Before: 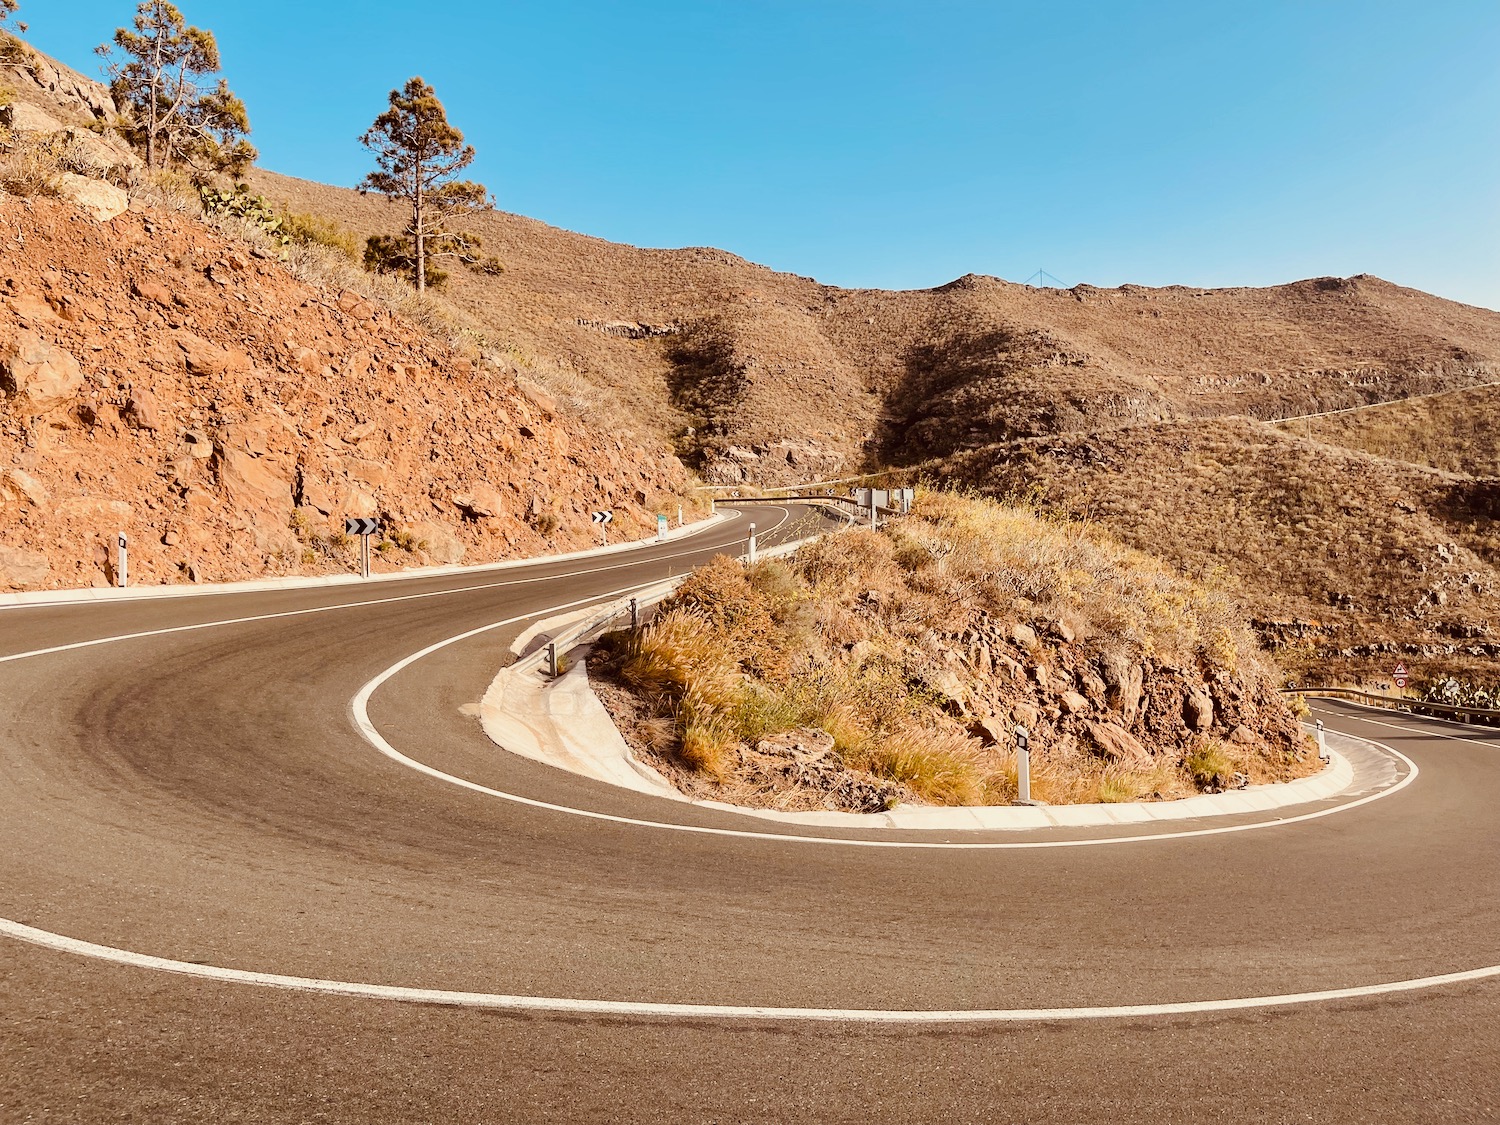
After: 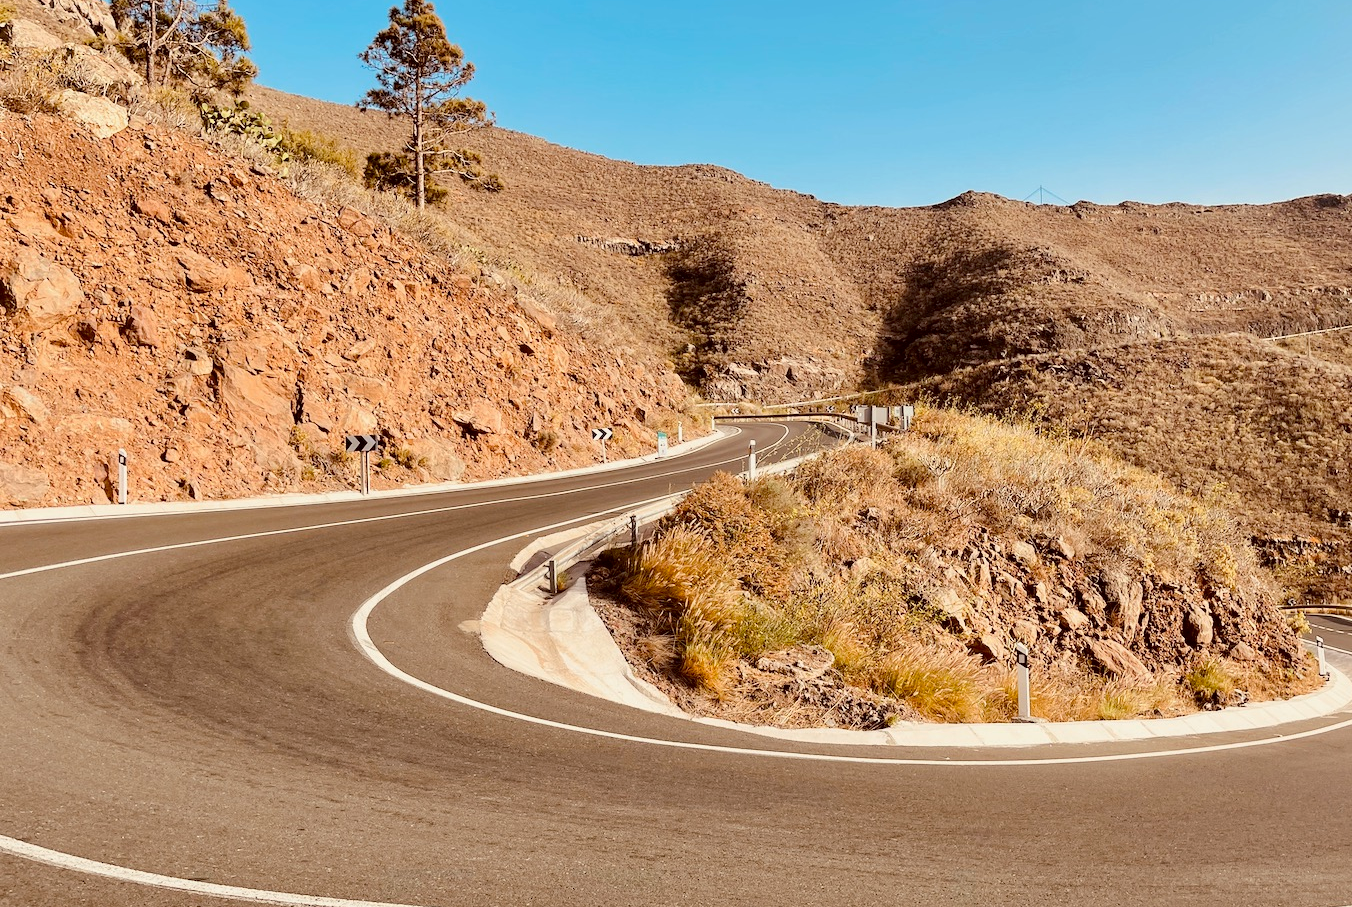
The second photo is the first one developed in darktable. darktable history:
crop: top 7.43%, right 9.859%, bottom 11.937%
